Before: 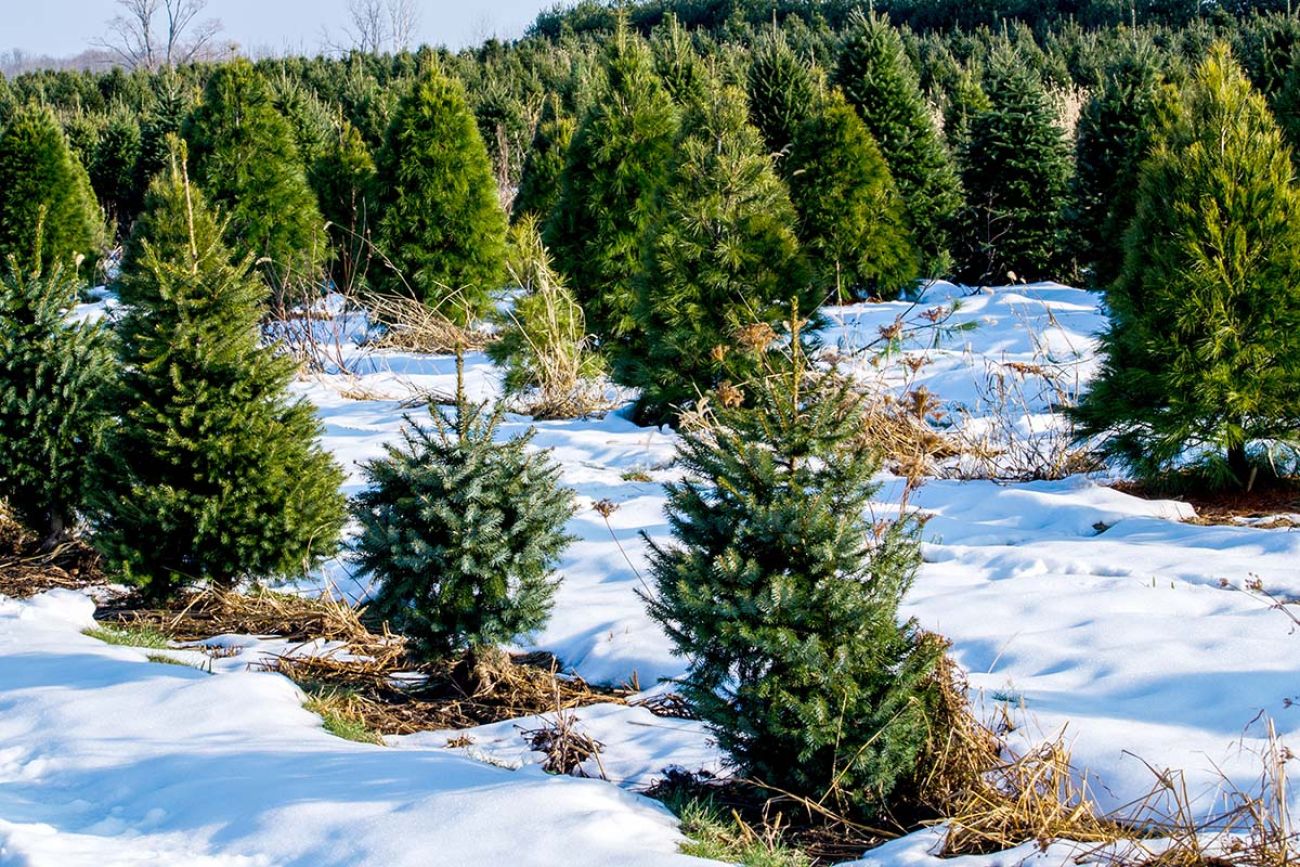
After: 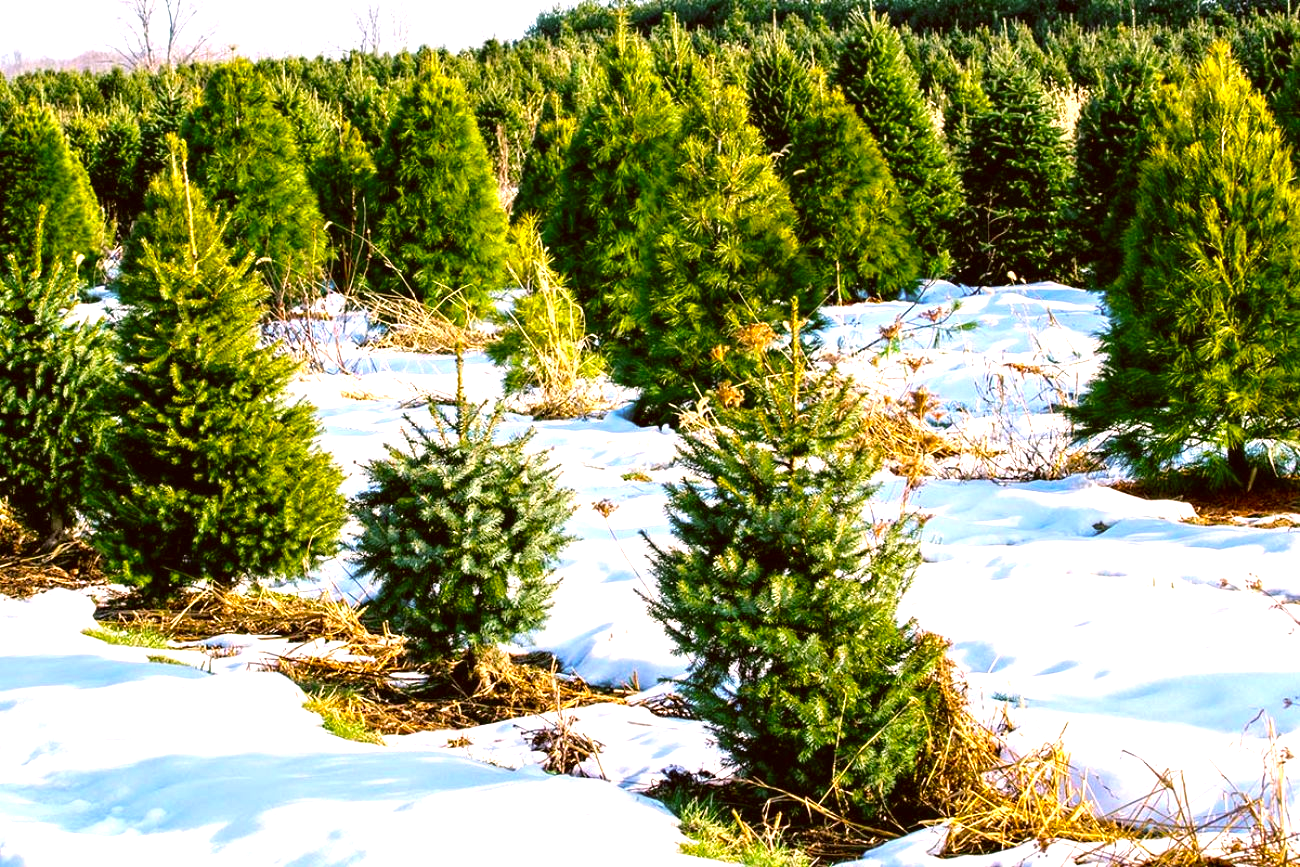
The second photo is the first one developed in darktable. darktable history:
color correction: highlights a* 8.98, highlights b* 15.09, shadows a* -0.49, shadows b* 26.52
exposure: black level correction 0, exposure 1 EV, compensate exposure bias true, compensate highlight preservation false
color balance rgb: perceptual saturation grading › global saturation 20%, global vibrance 20%
